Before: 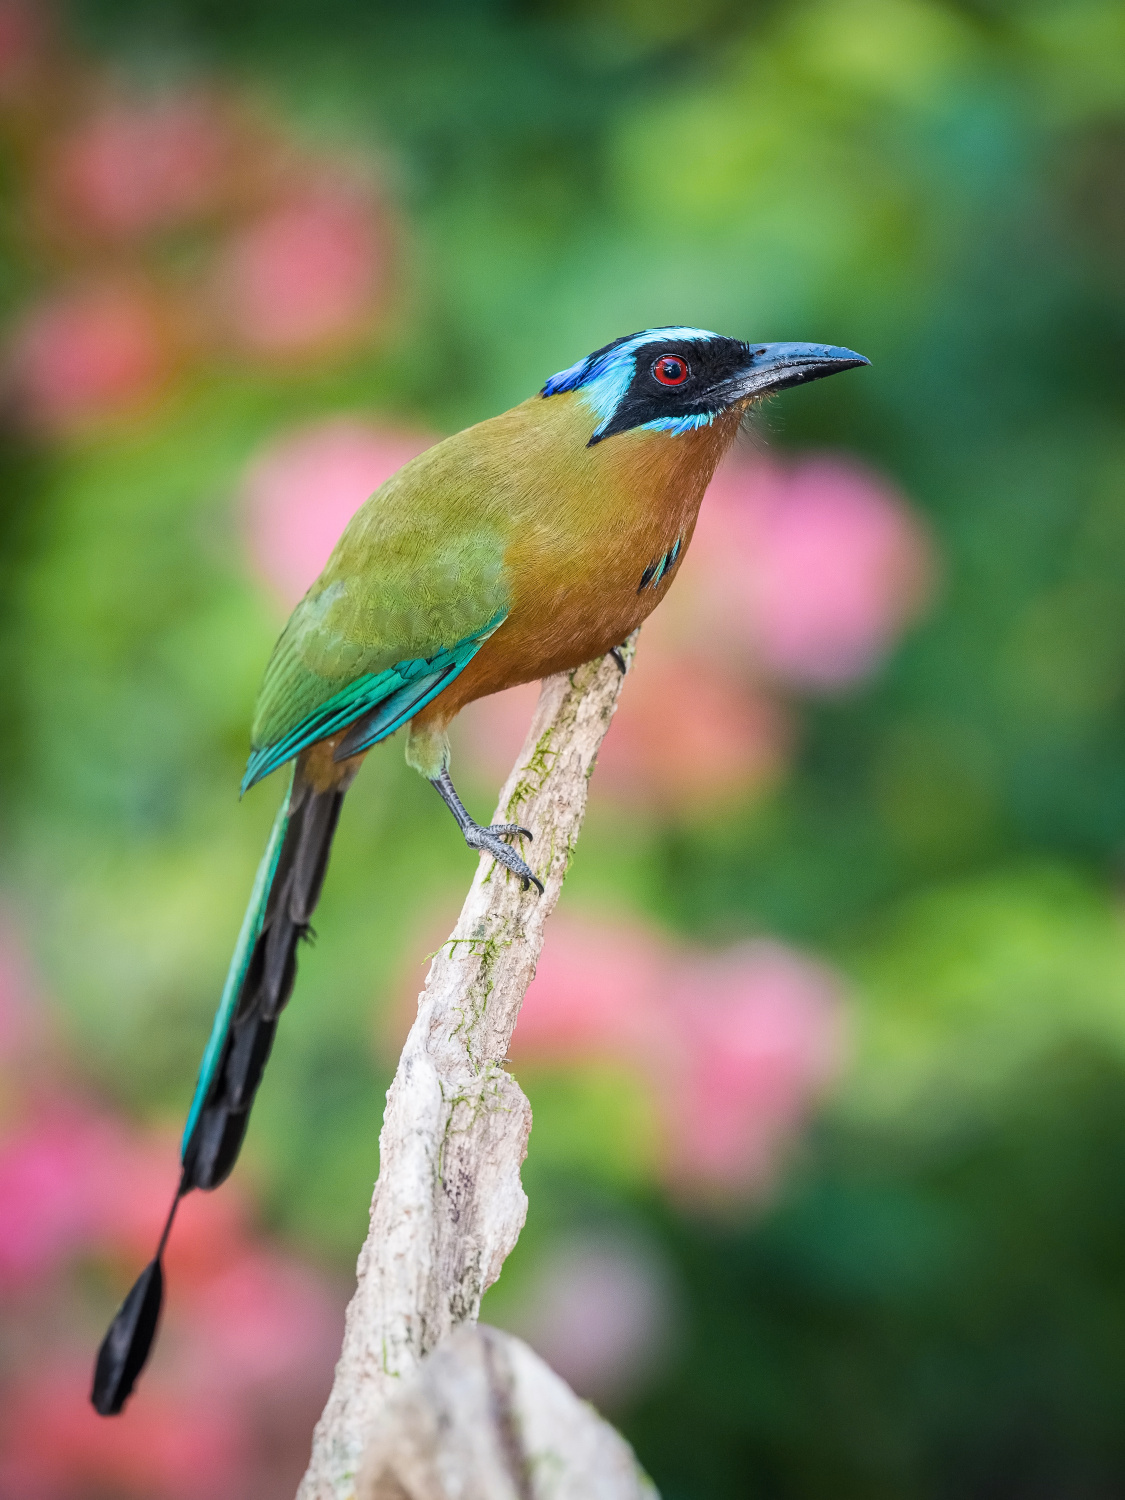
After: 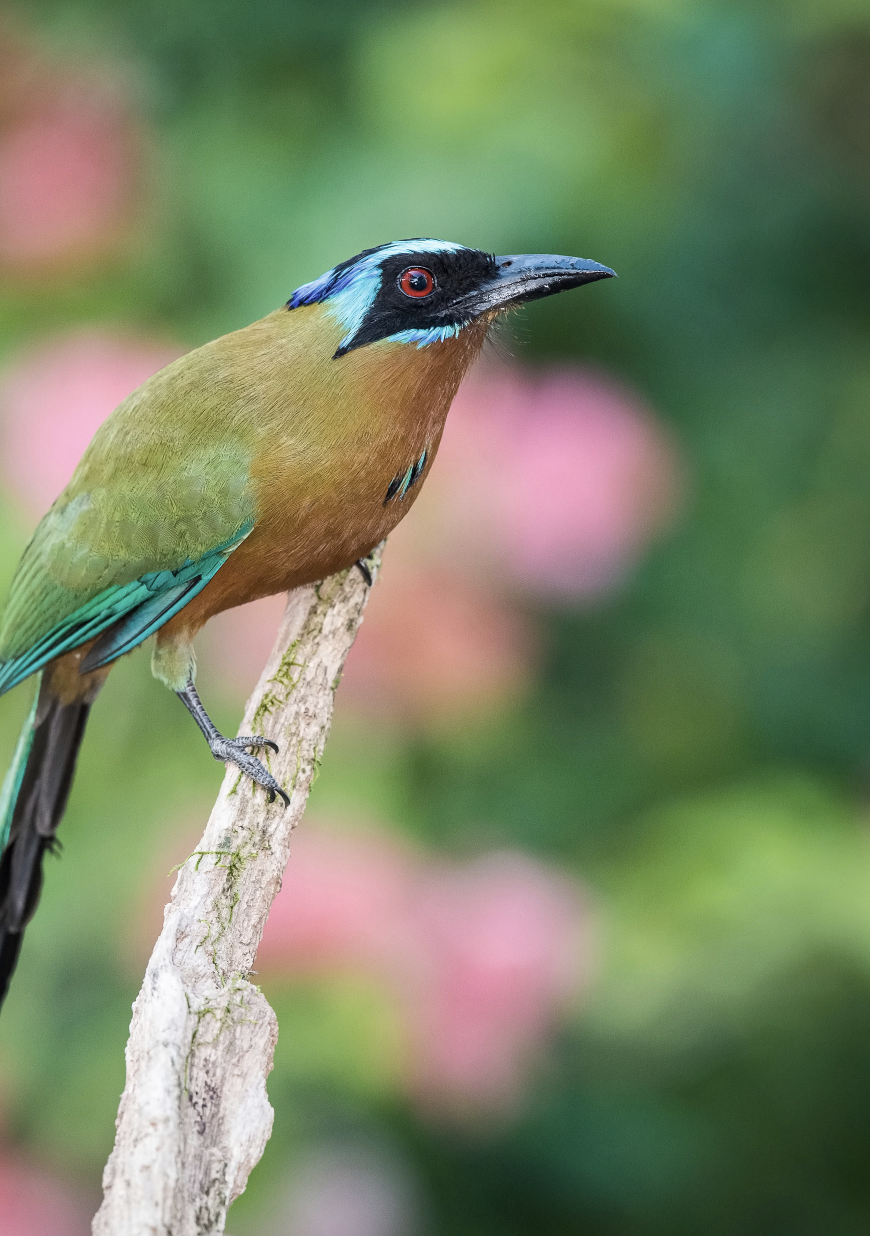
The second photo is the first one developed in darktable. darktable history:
crop: left 22.623%, top 5.884%, bottom 11.658%
contrast brightness saturation: contrast 0.061, brightness -0.012, saturation -0.247
